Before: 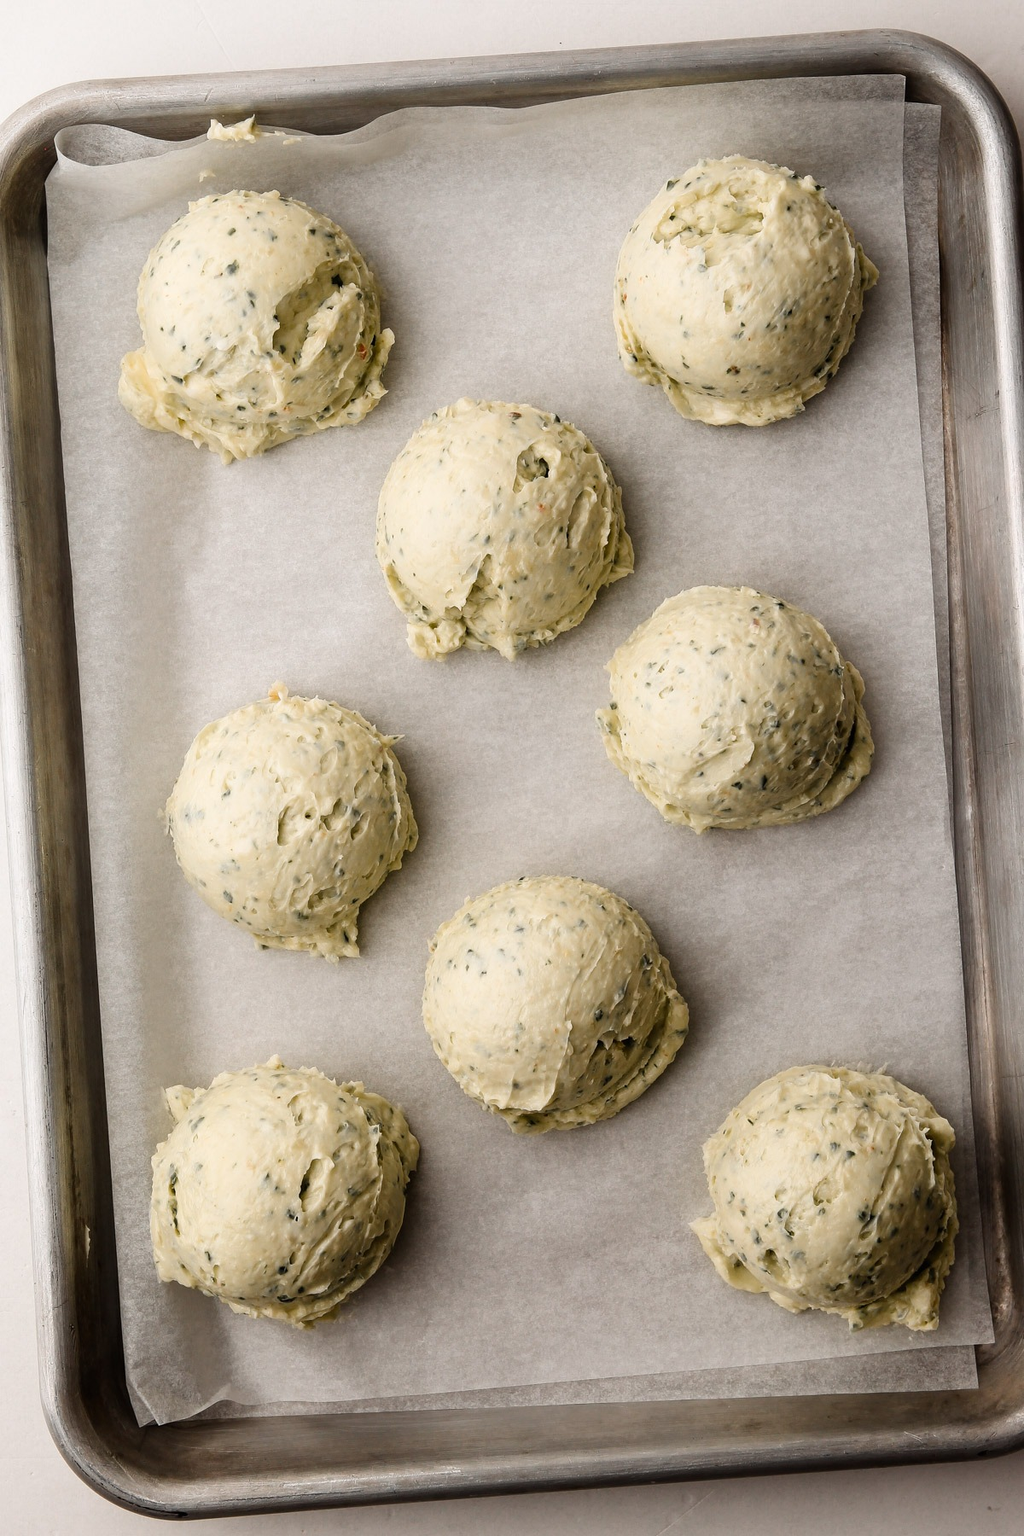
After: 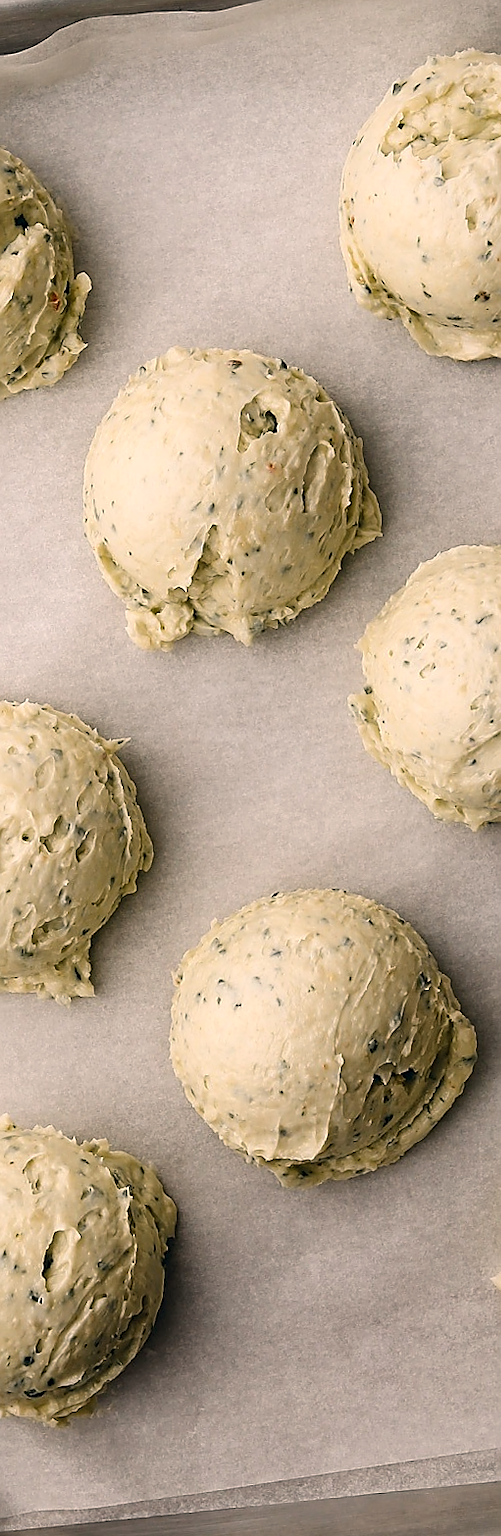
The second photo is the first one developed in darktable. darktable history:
crop: left 28.583%, right 29.231%
sharpen: radius 1.4, amount 1.25, threshold 0.7
rotate and perspective: rotation -3.52°, crop left 0.036, crop right 0.964, crop top 0.081, crop bottom 0.919
color correction: highlights a* 5.38, highlights b* 5.3, shadows a* -4.26, shadows b* -5.11
